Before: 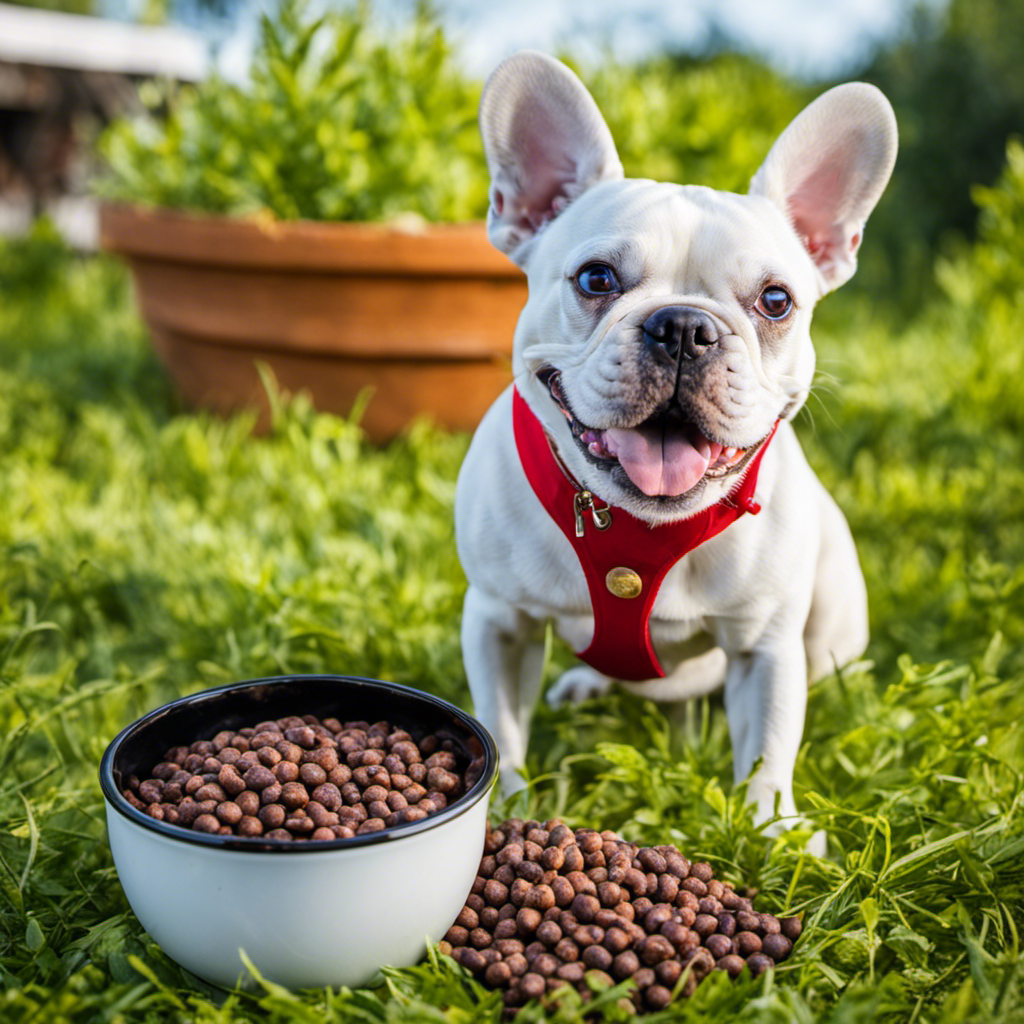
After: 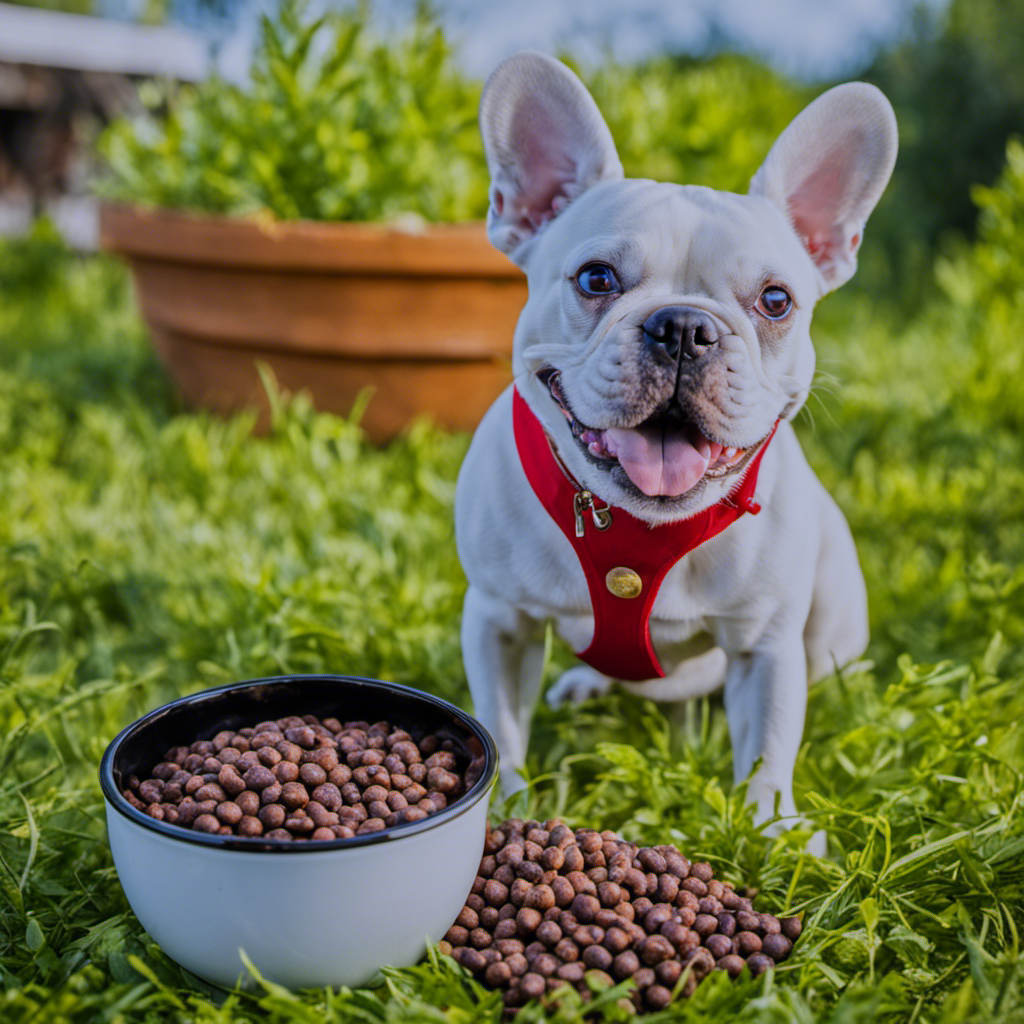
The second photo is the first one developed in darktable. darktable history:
tone equalizer: -8 EV -0.002 EV, -7 EV 0.005 EV, -6 EV -0.008 EV, -5 EV 0.007 EV, -4 EV -0.042 EV, -3 EV -0.233 EV, -2 EV -0.662 EV, -1 EV -0.983 EV, +0 EV -0.969 EV, smoothing diameter 2%, edges refinement/feathering 20, mask exposure compensation -1.57 EV, filter diffusion 5
white balance: red 0.967, blue 1.119, emerald 0.756
